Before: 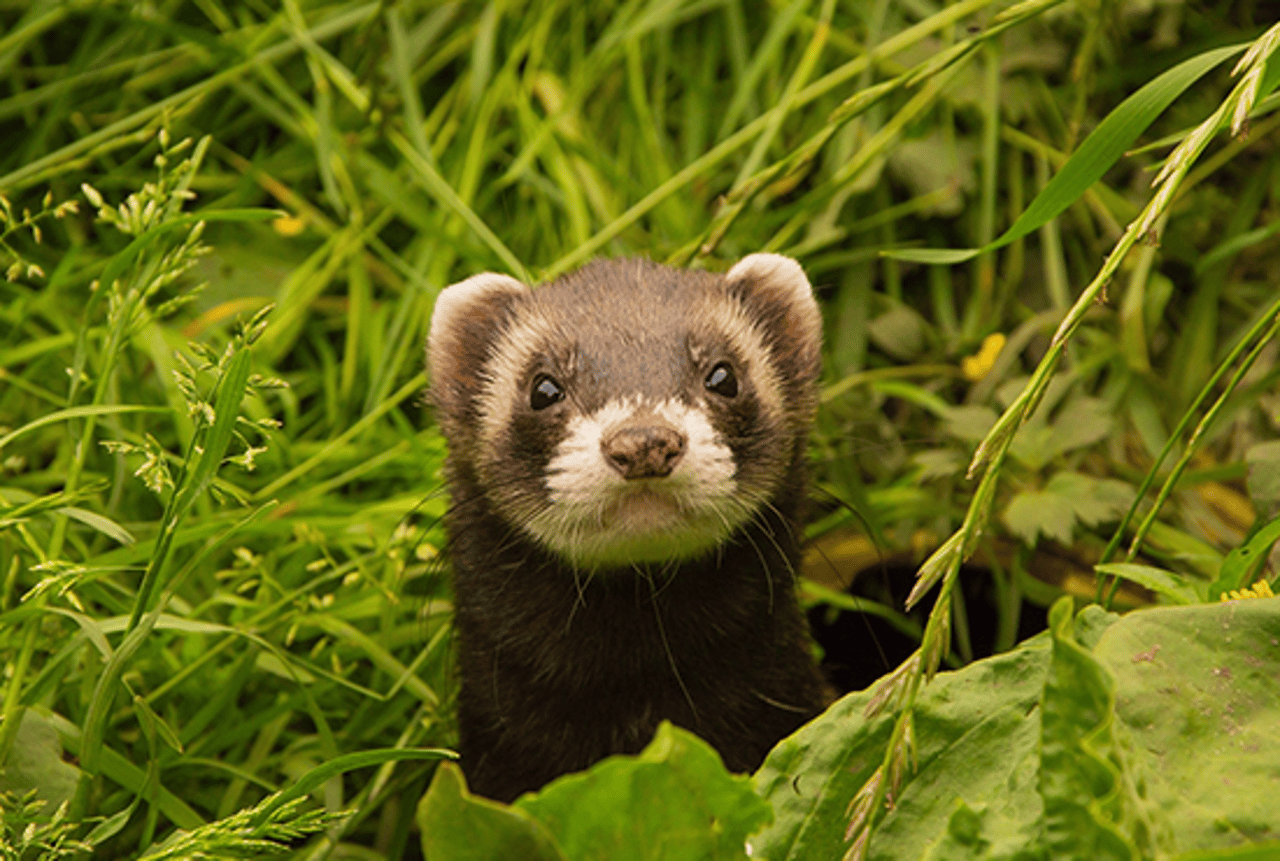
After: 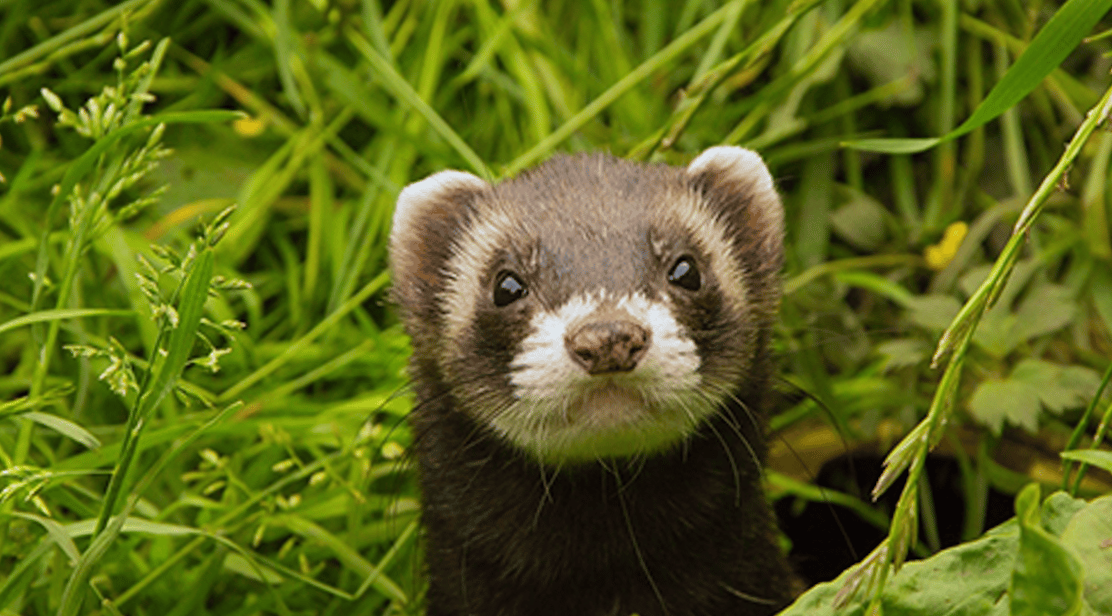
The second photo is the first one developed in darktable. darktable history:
white balance: red 0.924, blue 1.095
crop and rotate: left 2.425%, top 11.305%, right 9.6%, bottom 15.08%
rotate and perspective: rotation -1°, crop left 0.011, crop right 0.989, crop top 0.025, crop bottom 0.975
